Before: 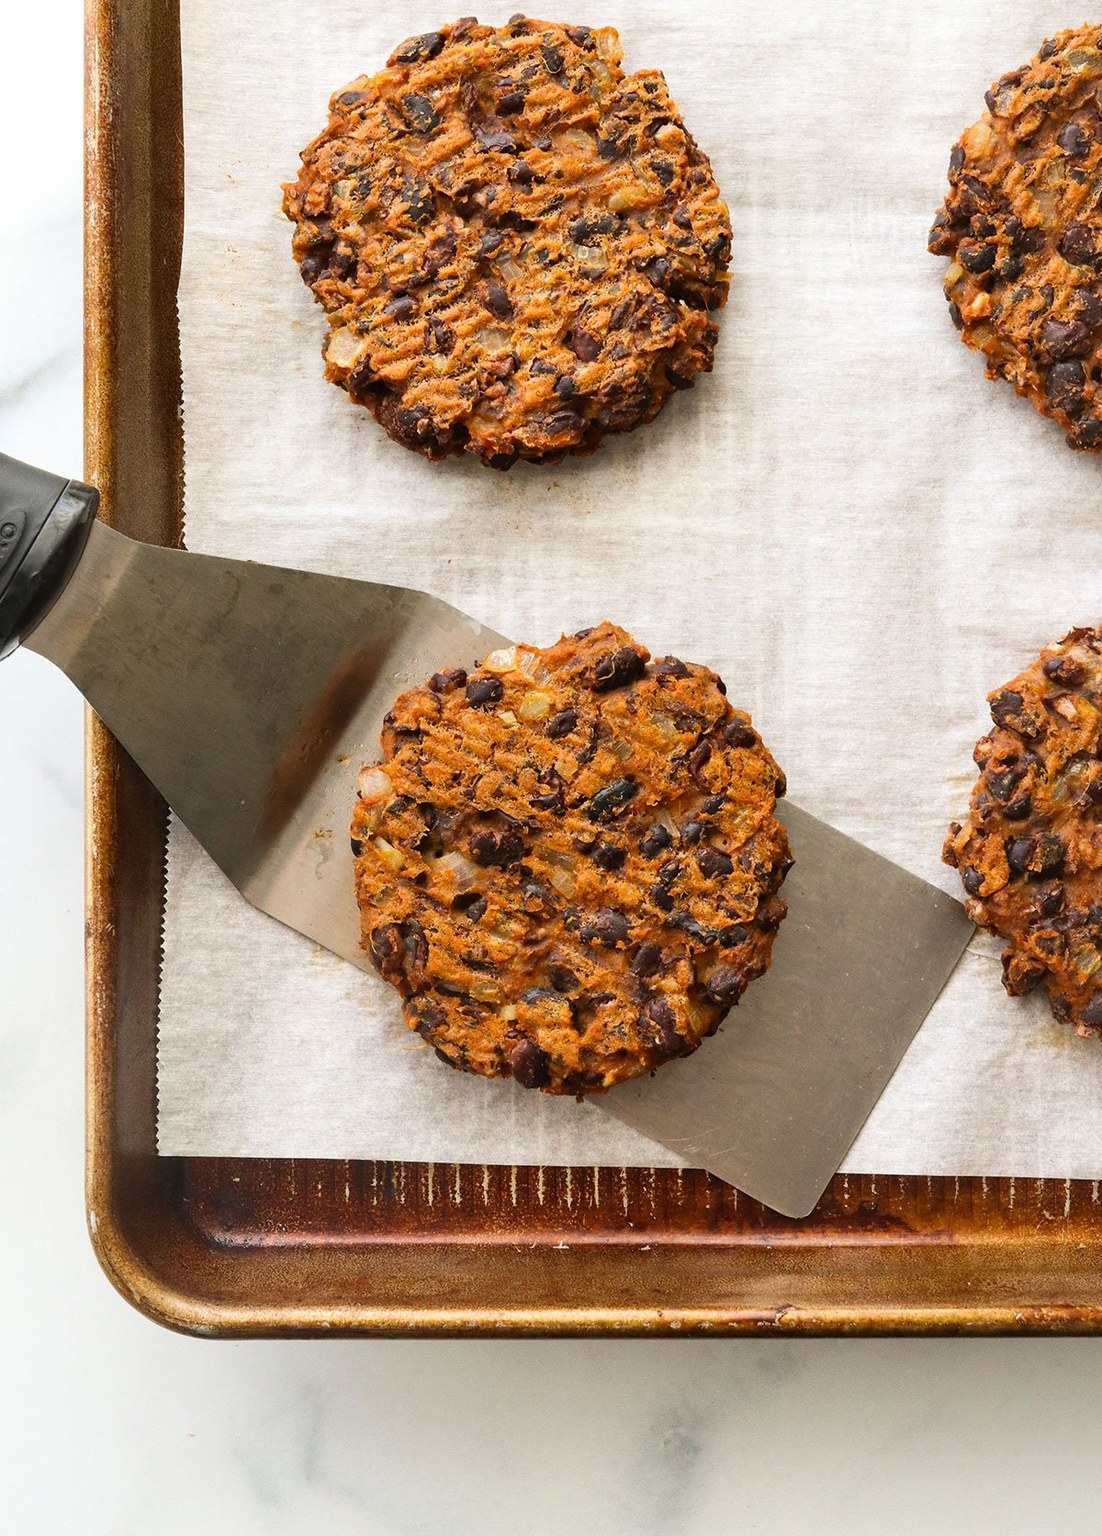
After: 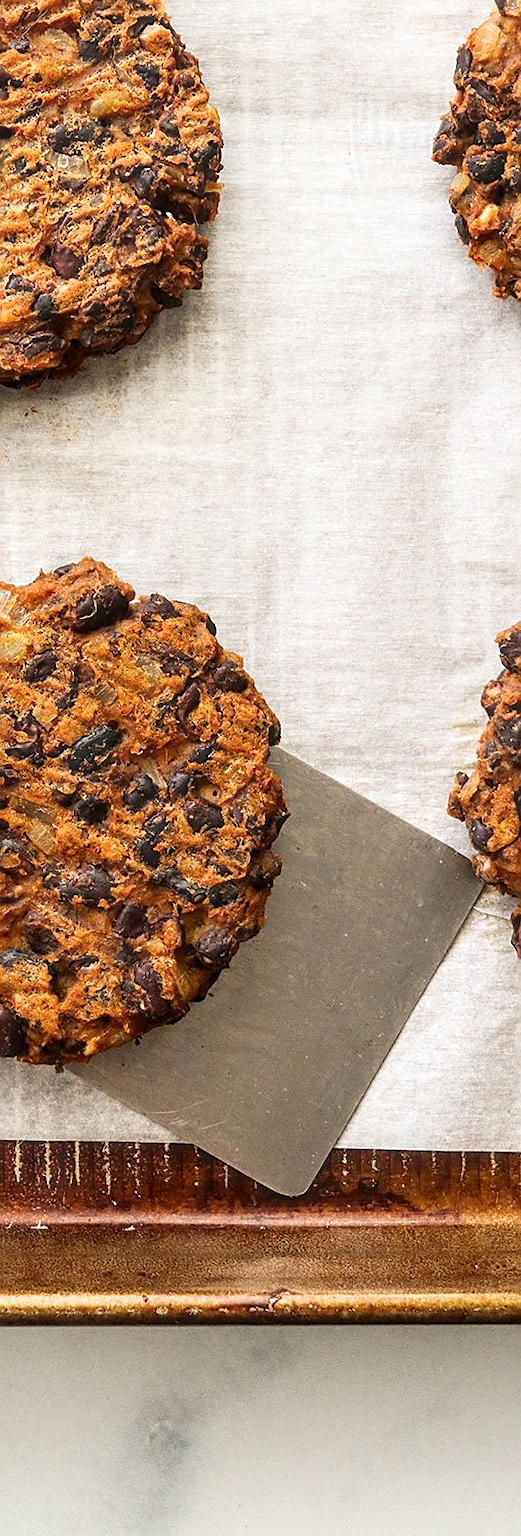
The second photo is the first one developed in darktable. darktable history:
shadows and highlights: shadows -30, highlights 30
crop: left 47.628%, top 6.643%, right 7.874%
haze removal: strength -0.09, adaptive false
tone equalizer: on, module defaults
local contrast: on, module defaults
sharpen: on, module defaults
